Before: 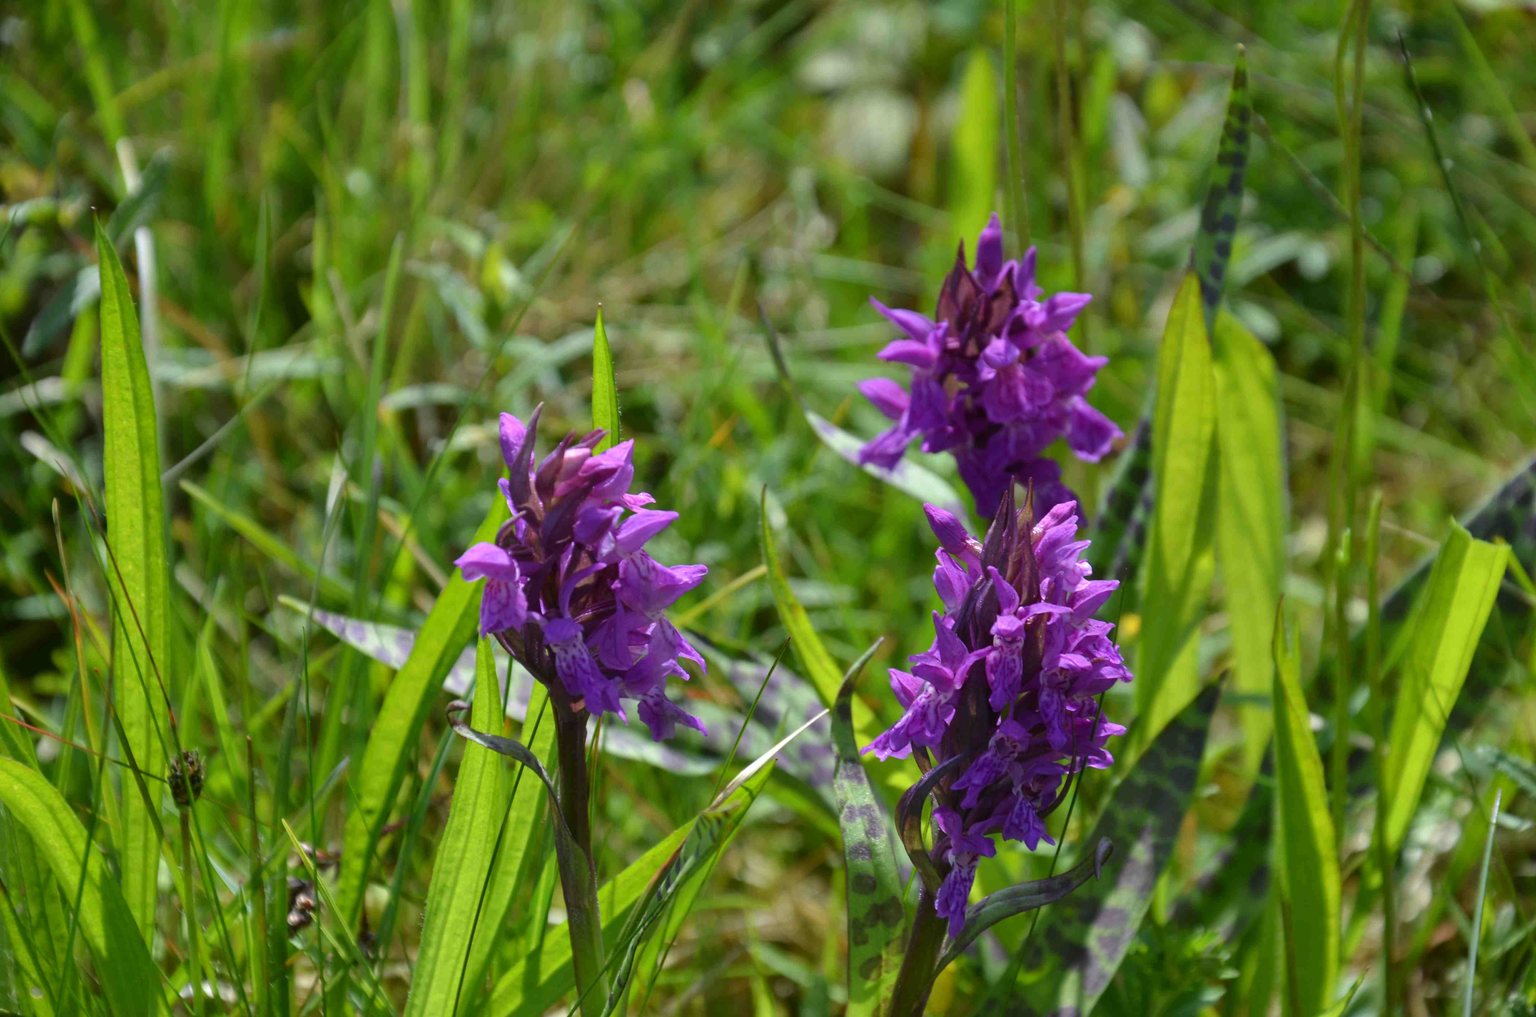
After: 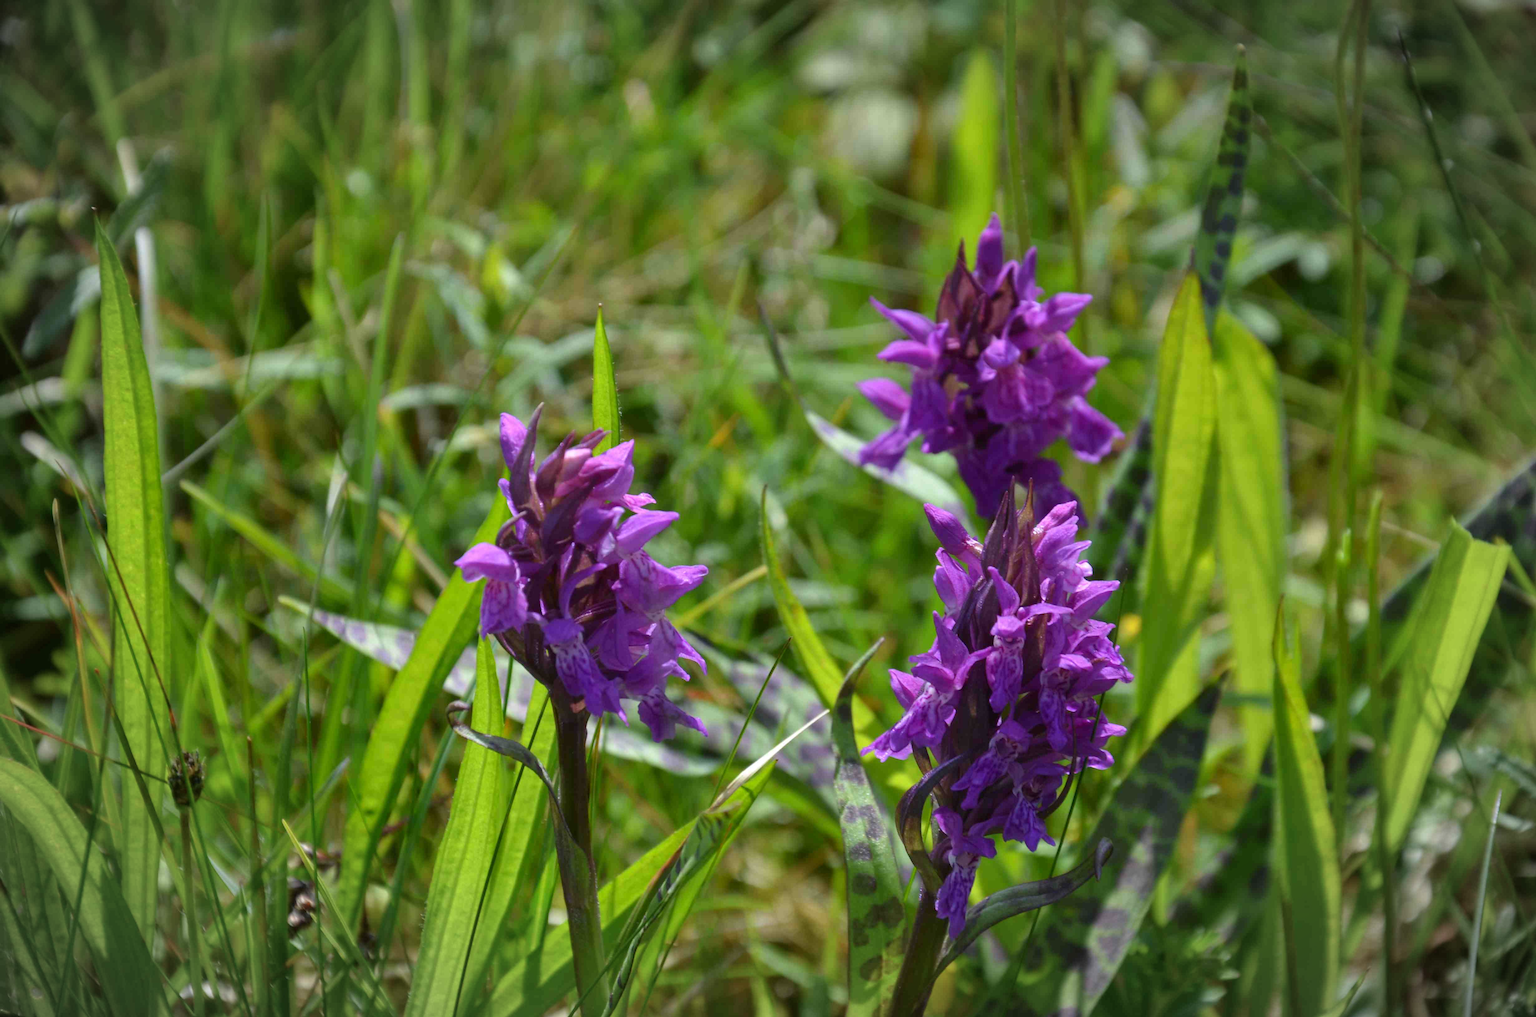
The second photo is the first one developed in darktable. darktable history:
vignetting: fall-off radius 59.98%, automatic ratio true, unbound false
